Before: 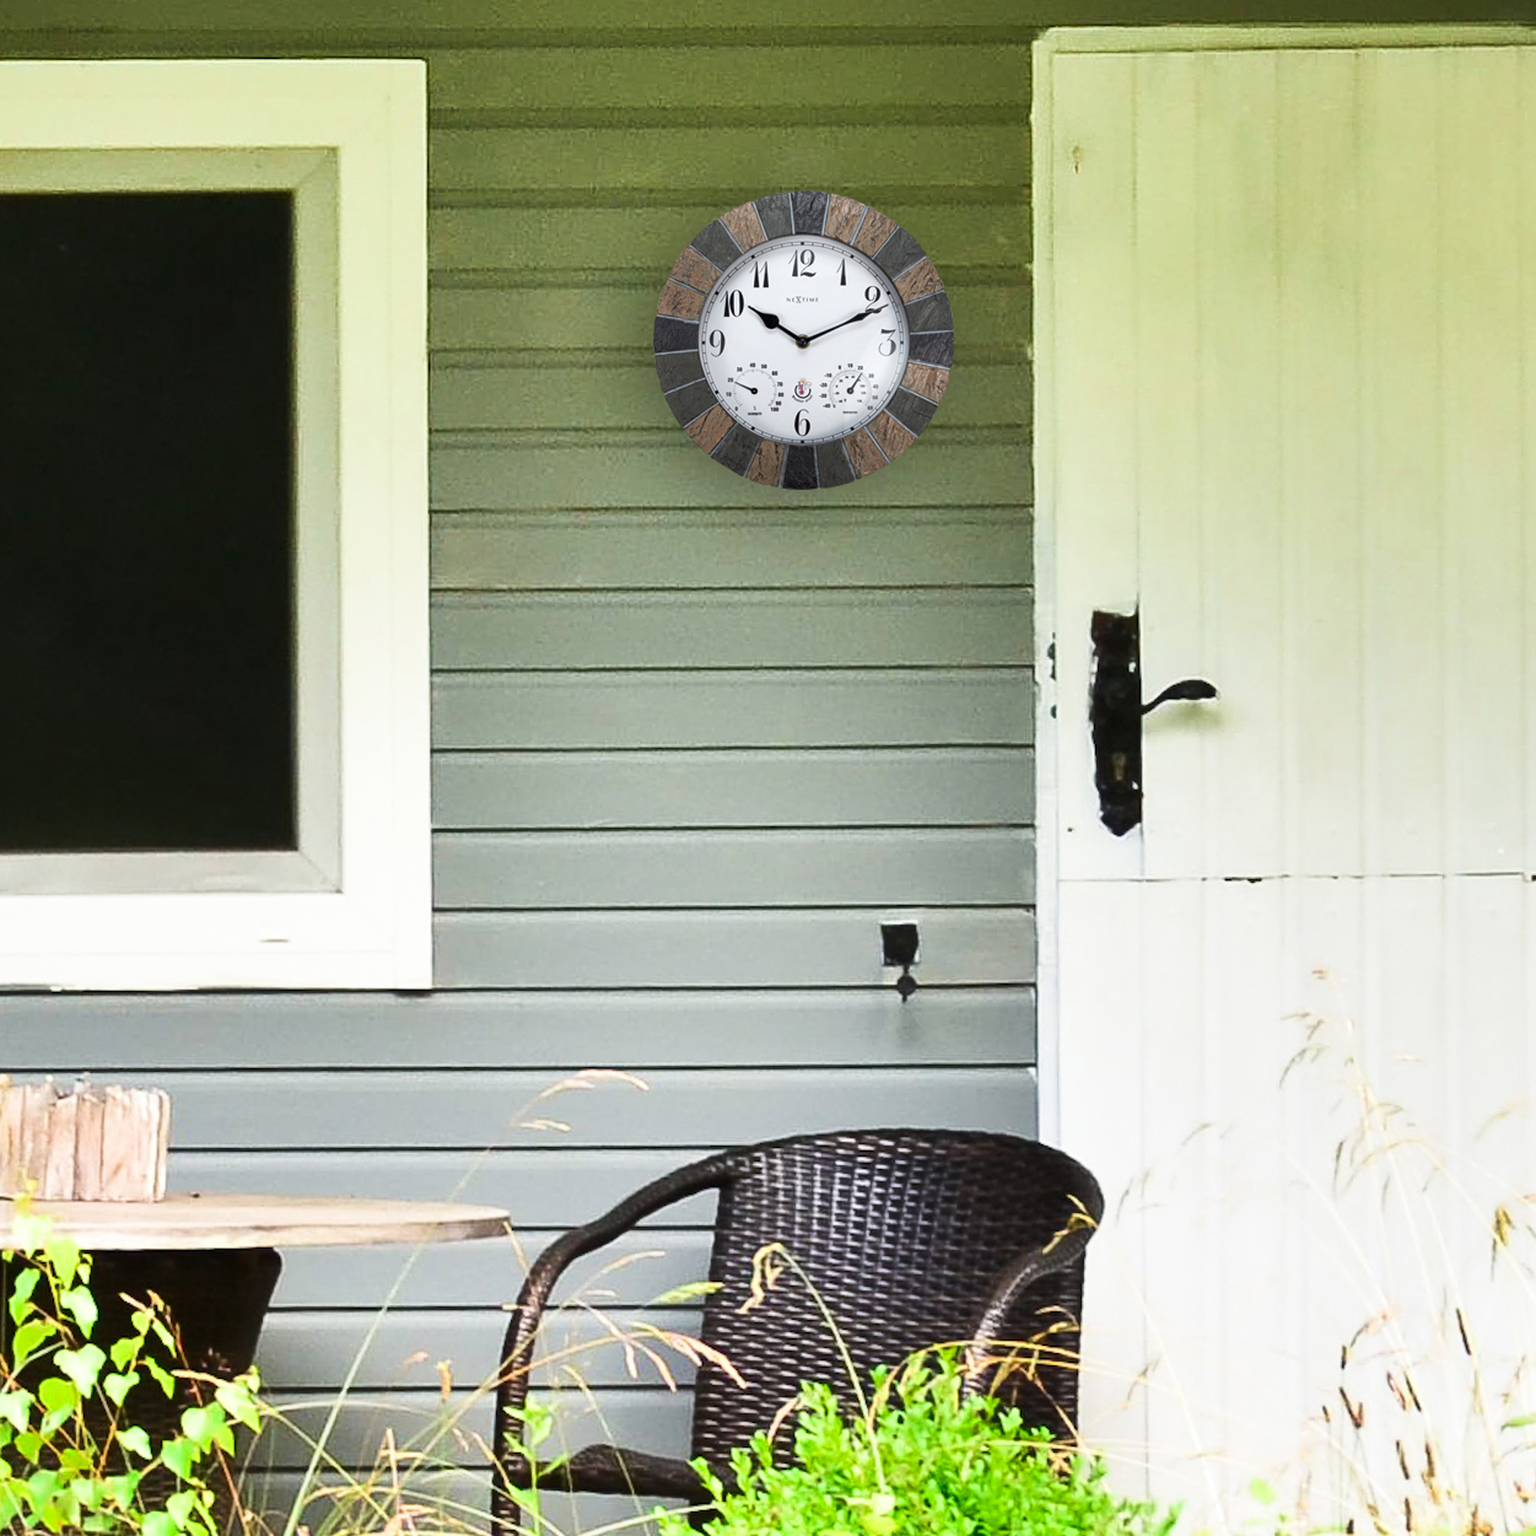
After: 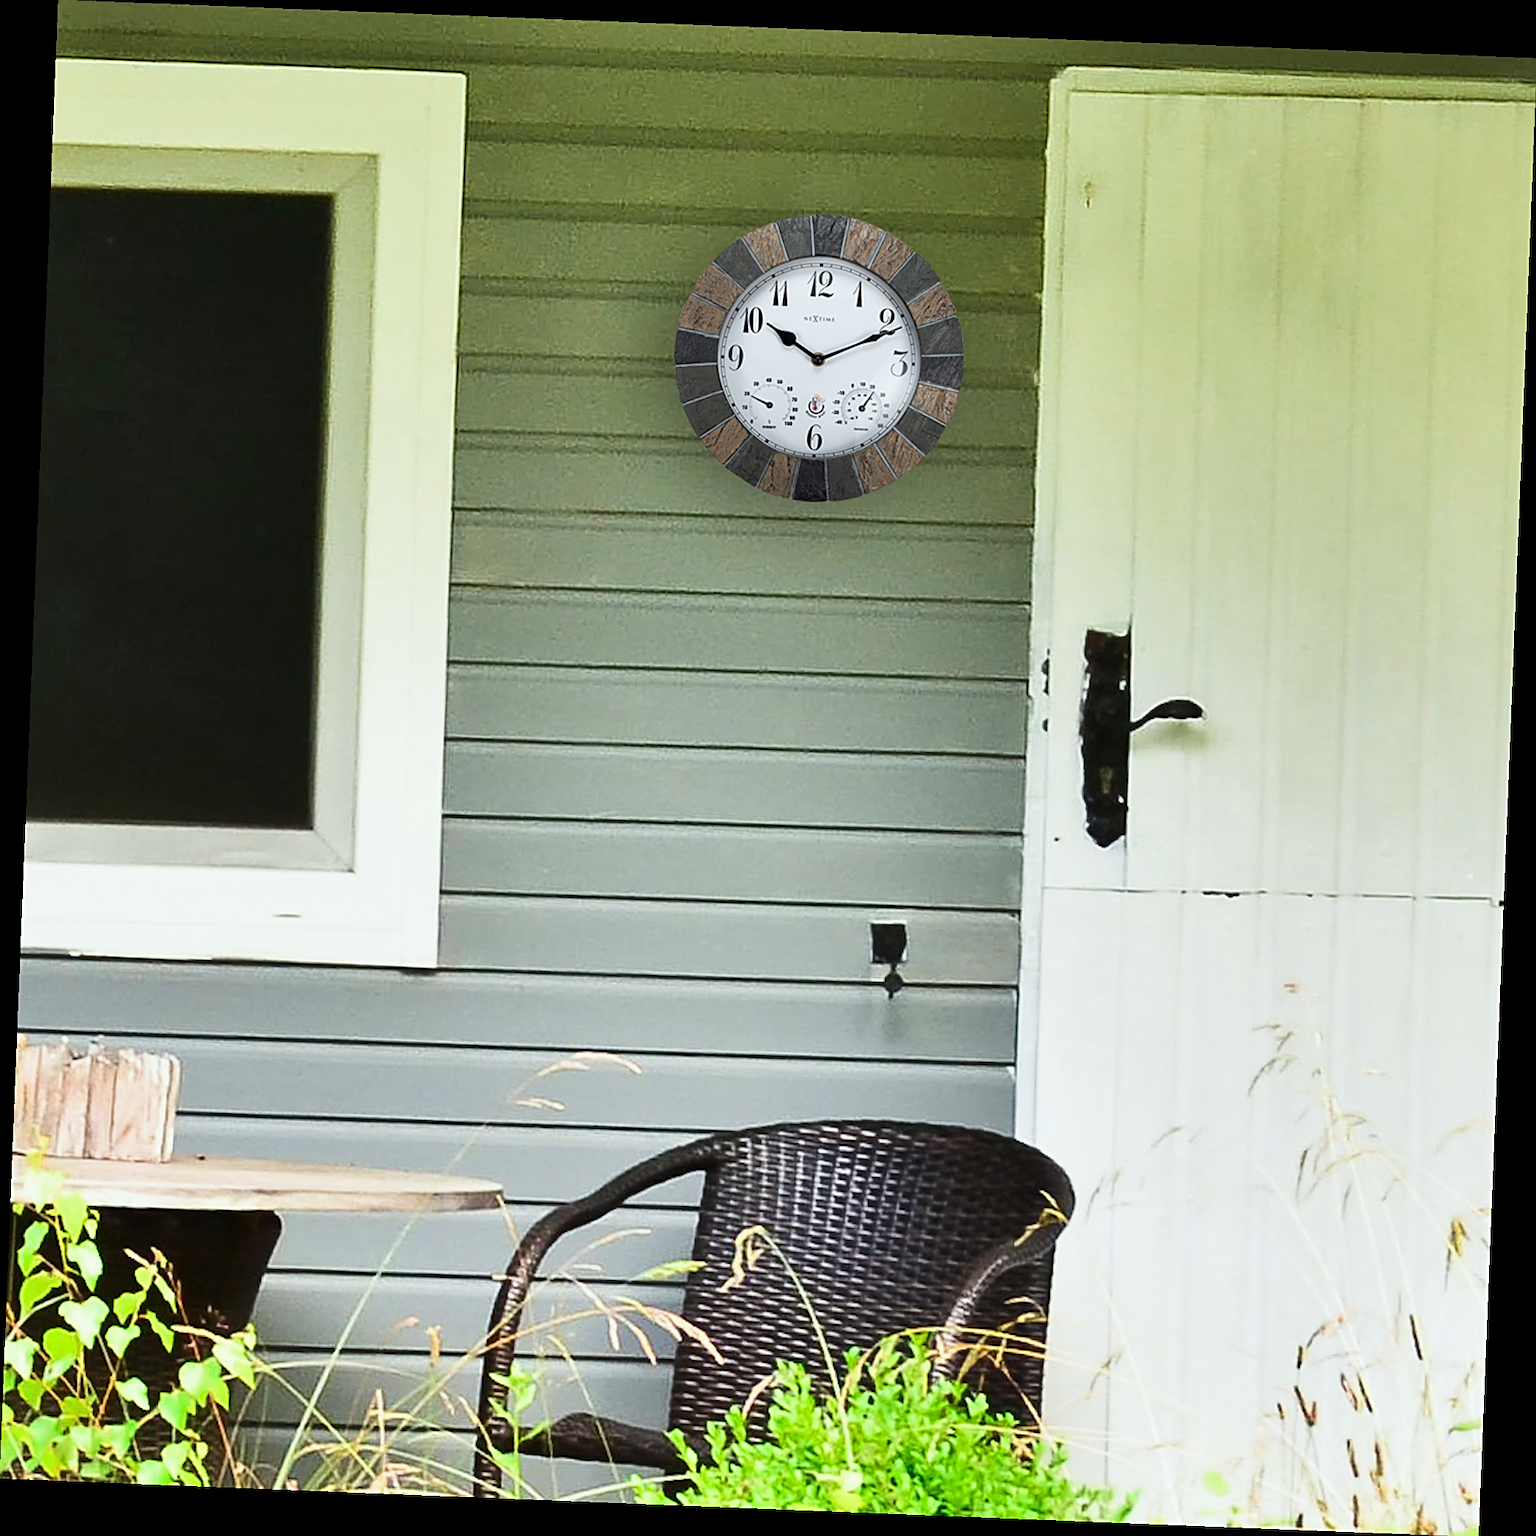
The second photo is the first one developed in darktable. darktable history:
tone equalizer: on, module defaults
white balance: red 0.978, blue 0.999
exposure: exposure -0.072 EV, compensate highlight preservation false
shadows and highlights: shadows 37.27, highlights -28.18, soften with gaussian
sharpen: on, module defaults
rotate and perspective: rotation 2.27°, automatic cropping off
